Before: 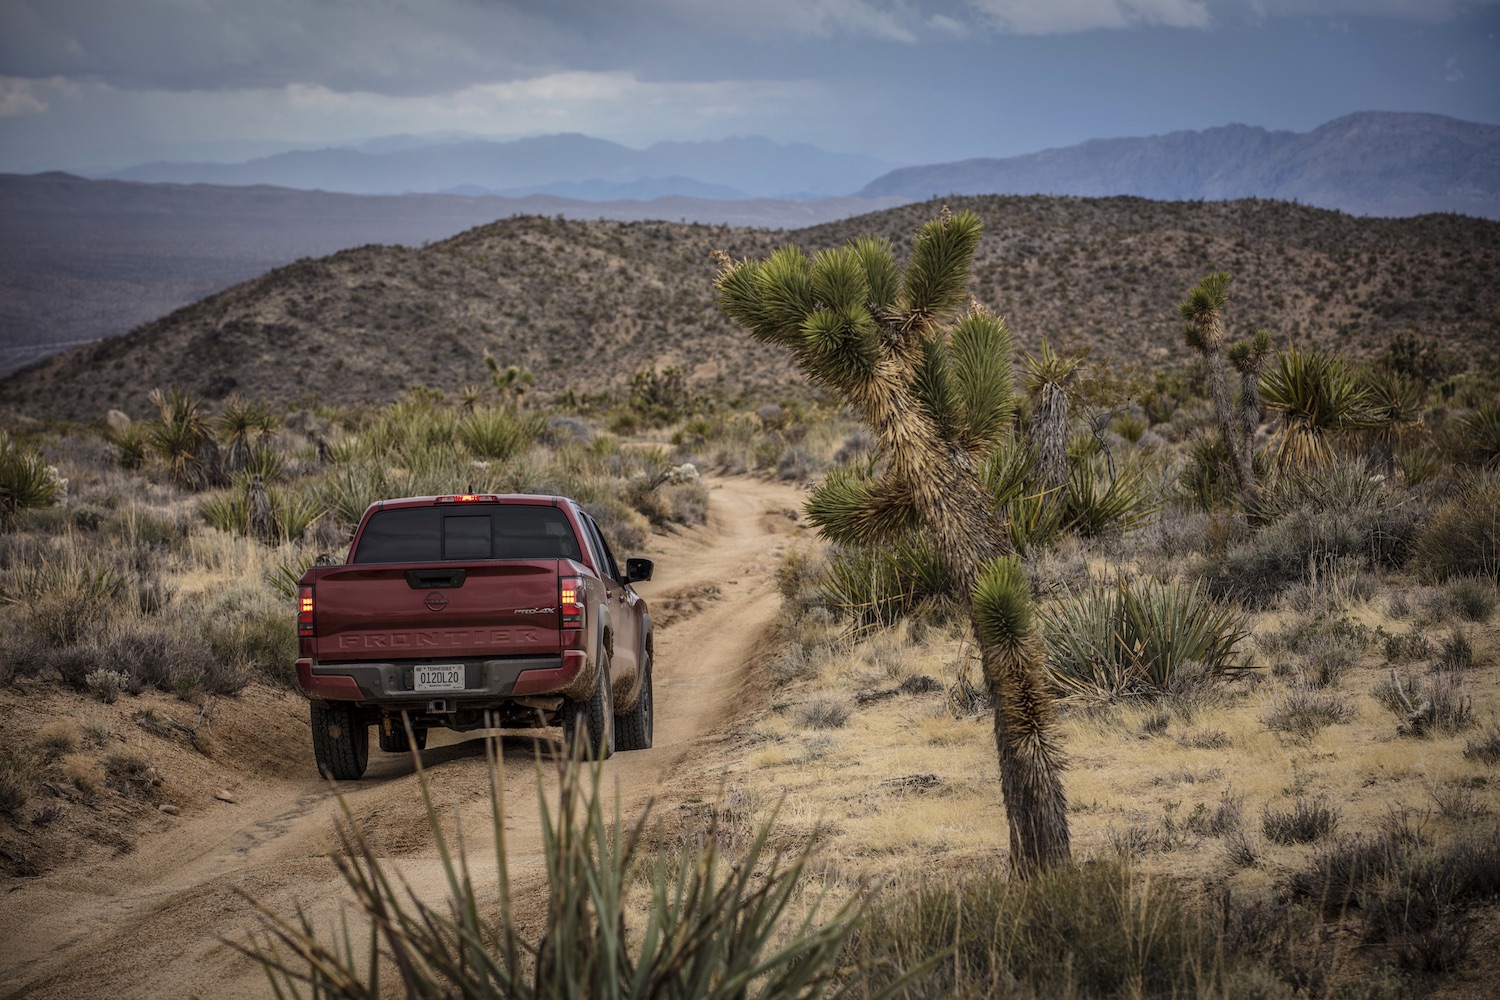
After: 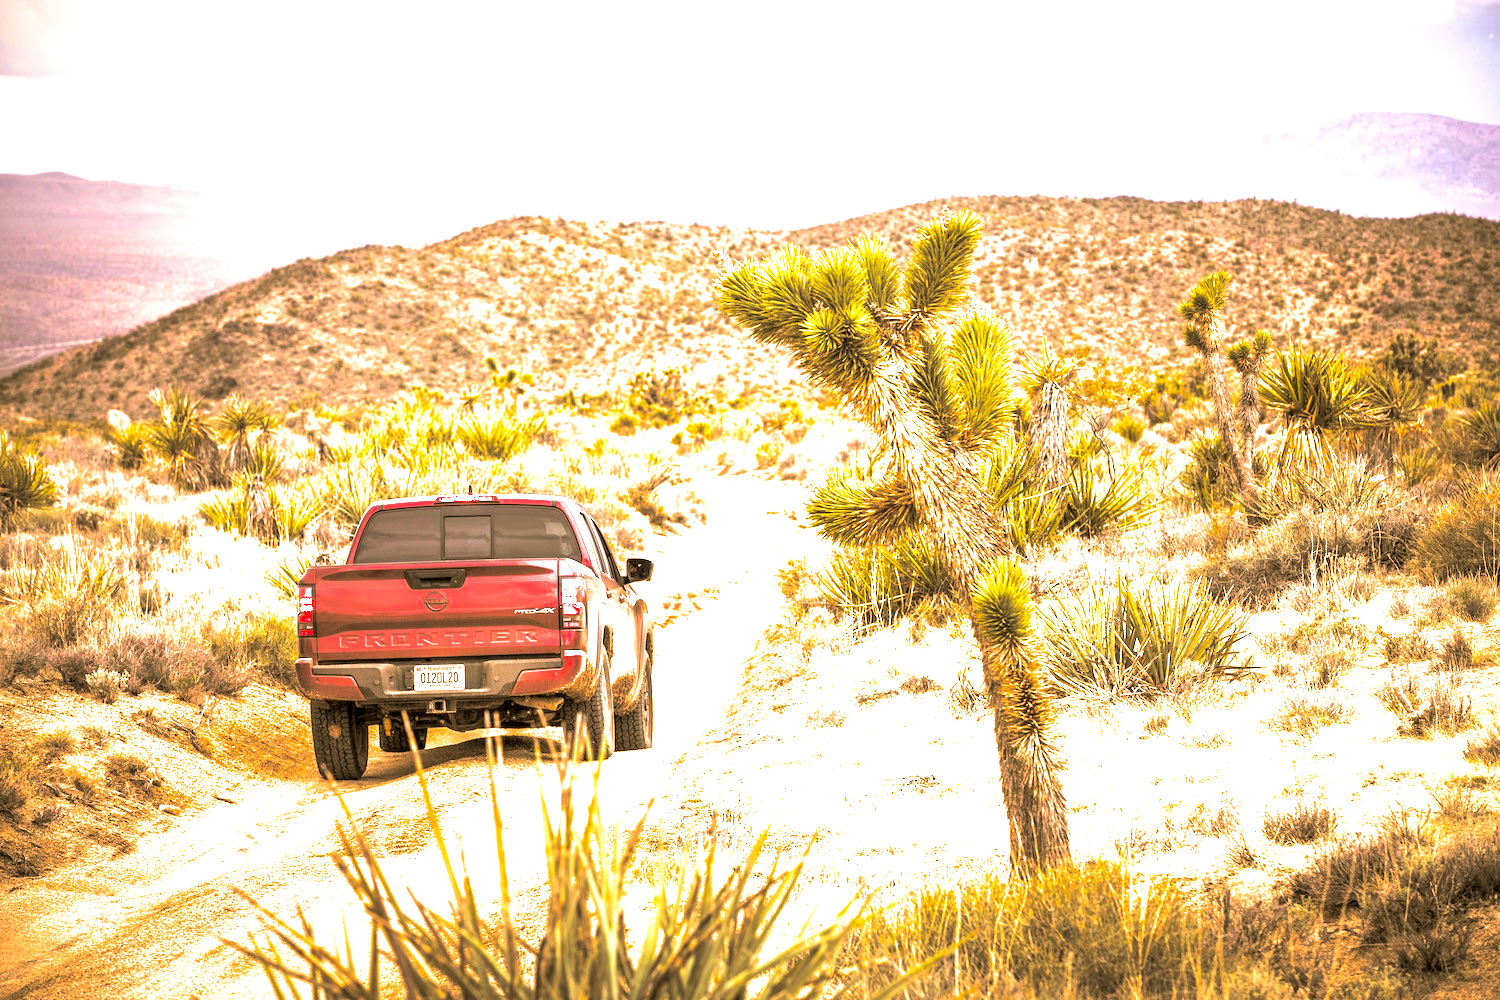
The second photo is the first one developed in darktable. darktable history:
color correction: highlights a* 17.94, highlights b* 35.39, shadows a* 1.48, shadows b* 6.42, saturation 1.01
color balance: output saturation 120%
exposure: exposure 3 EV, compensate highlight preservation false
split-toning: shadows › hue 37.98°, highlights › hue 185.58°, balance -55.261
